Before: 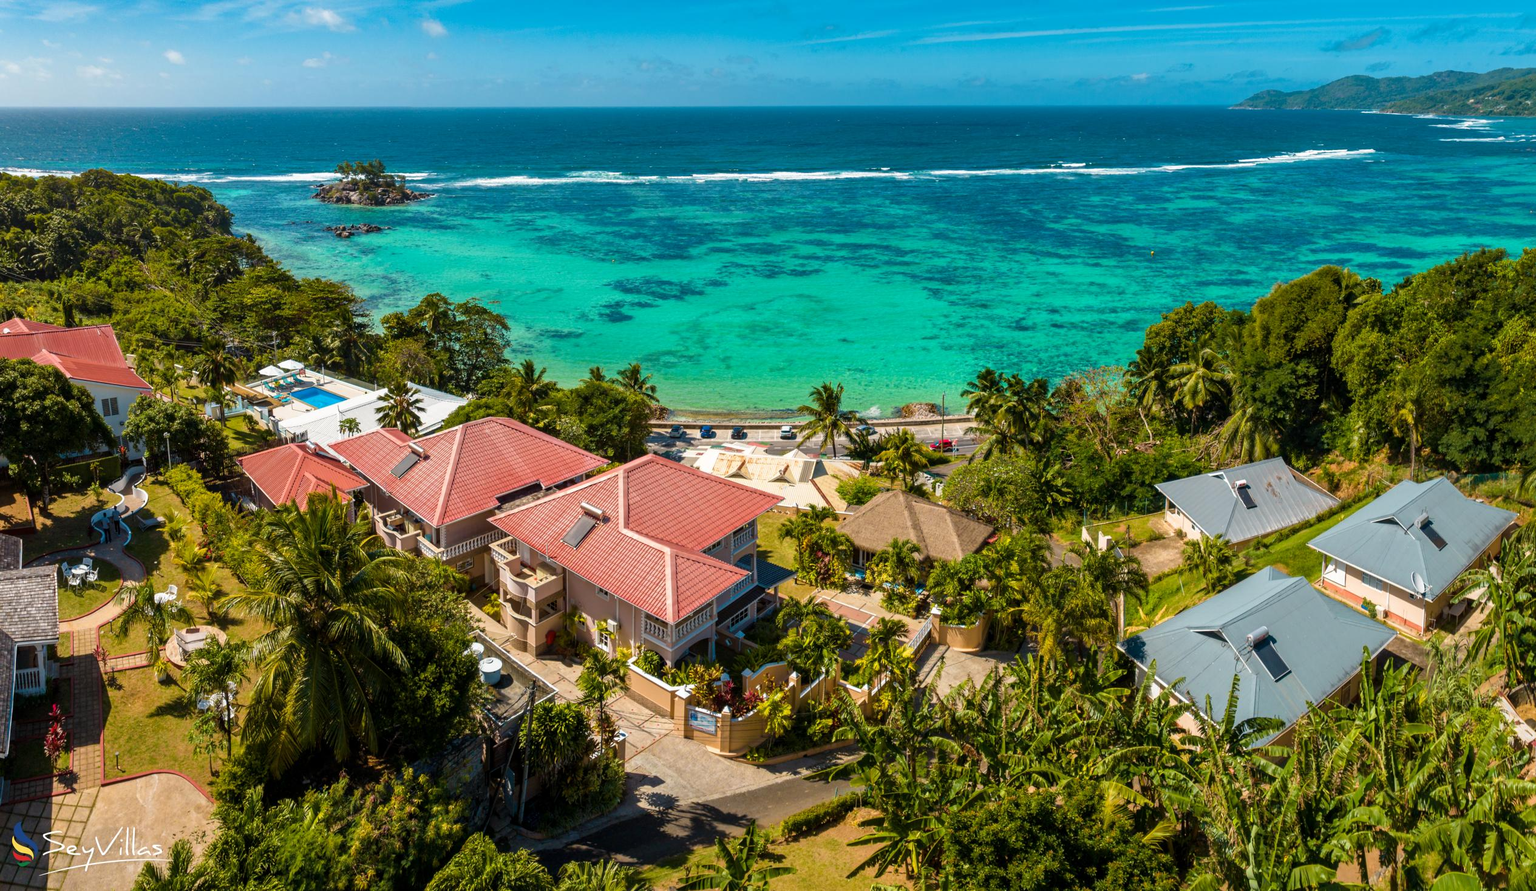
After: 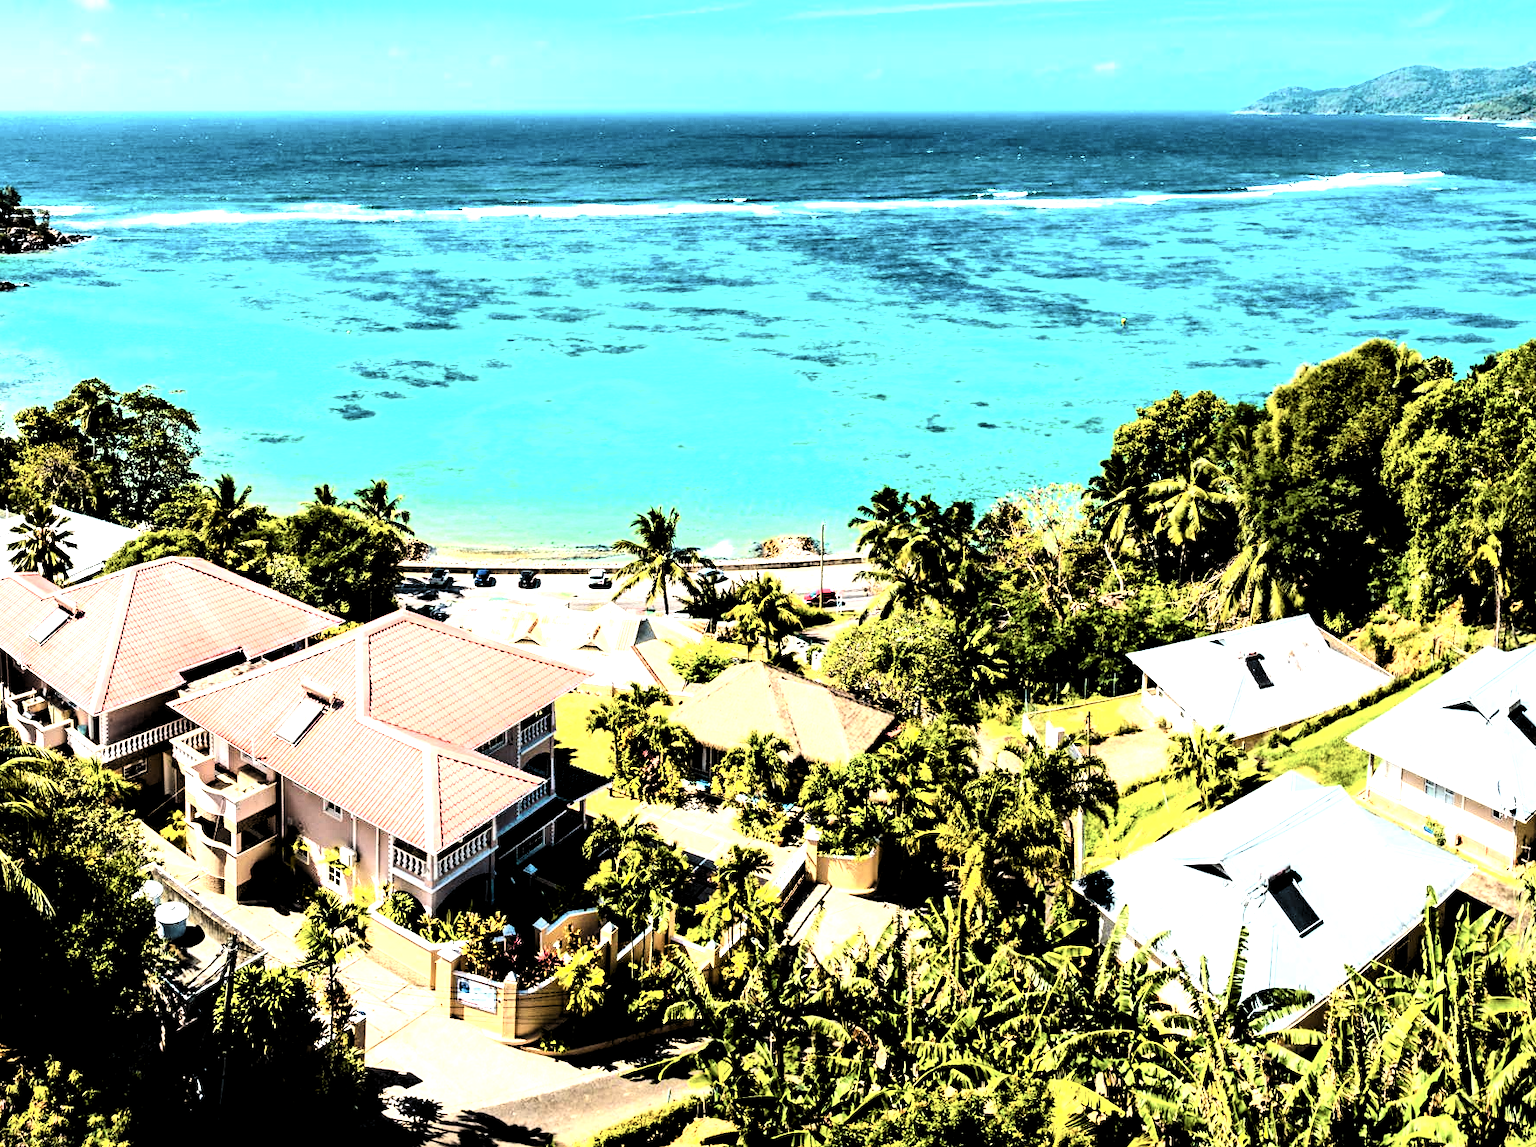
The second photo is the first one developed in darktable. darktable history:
levels: white 99.94%, levels [0.182, 0.542, 0.902]
exposure: black level correction 0, exposure 1.104 EV, compensate exposure bias true, compensate highlight preservation false
contrast brightness saturation: contrast 0.496, saturation -0.102
crop and rotate: left 24.187%, top 3.382%, right 6.238%, bottom 6.97%
